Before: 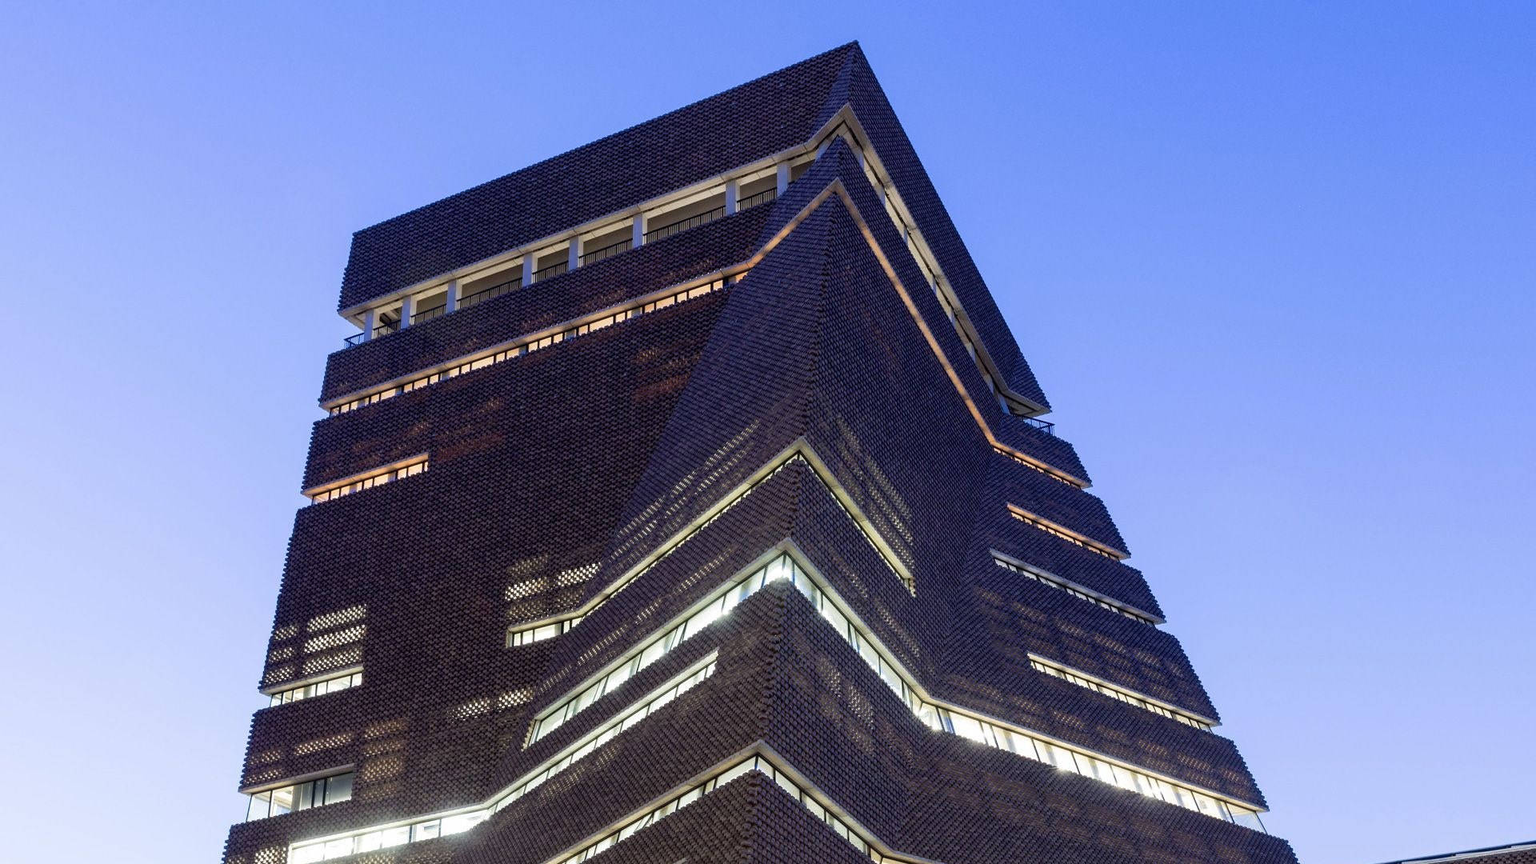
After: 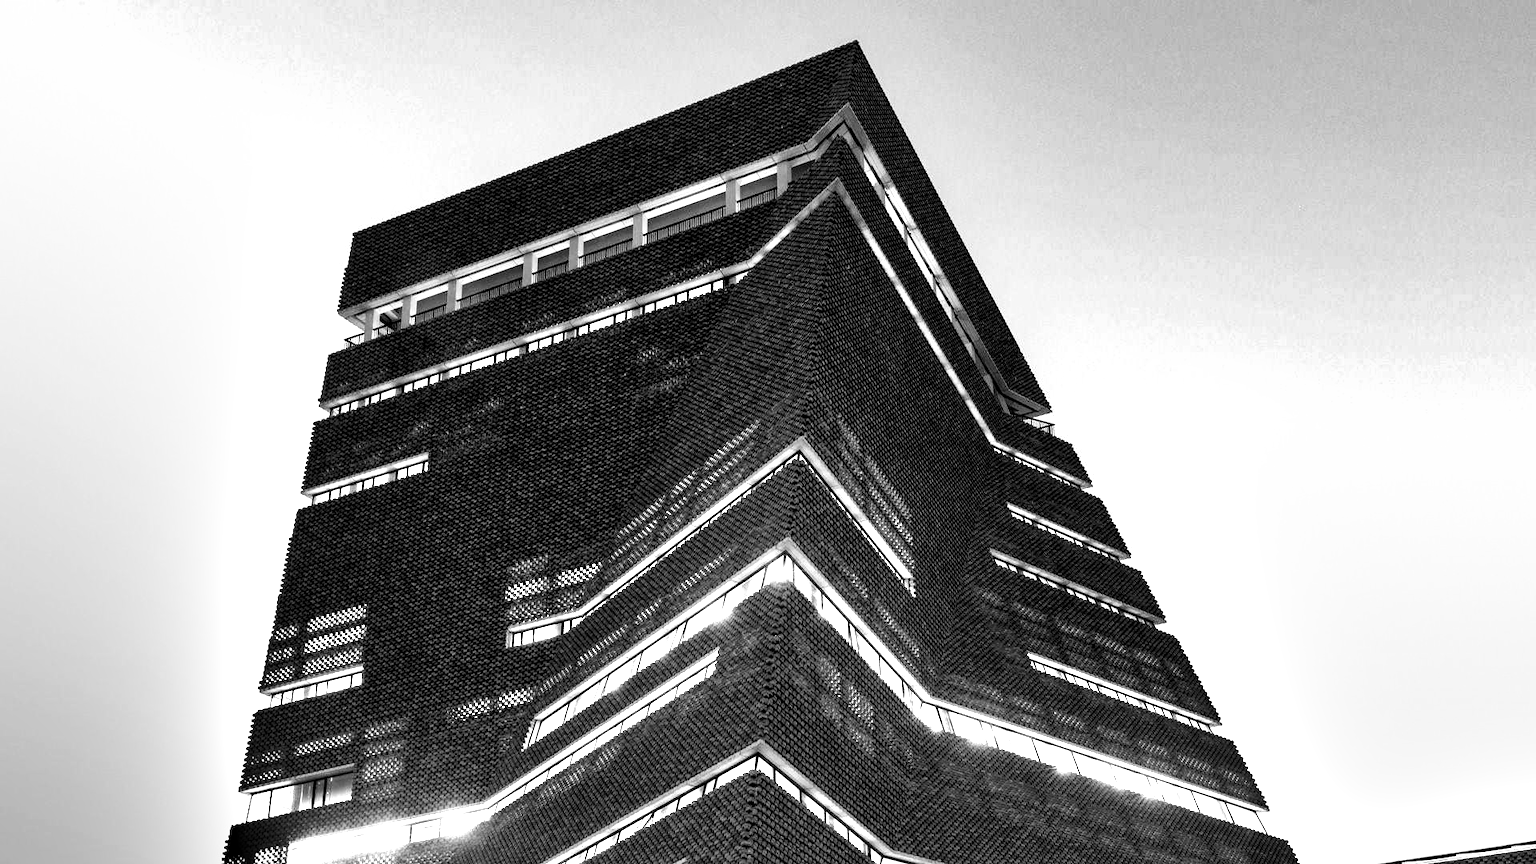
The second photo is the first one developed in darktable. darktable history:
contrast brightness saturation: contrast 0.12, brightness -0.12, saturation 0.2
shadows and highlights: shadows color adjustment 97.66%, soften with gaussian
white balance: red 1.08, blue 0.791
monochrome: on, module defaults
exposure: black level correction 0.009, exposure 1.425 EV, compensate highlight preservation false
